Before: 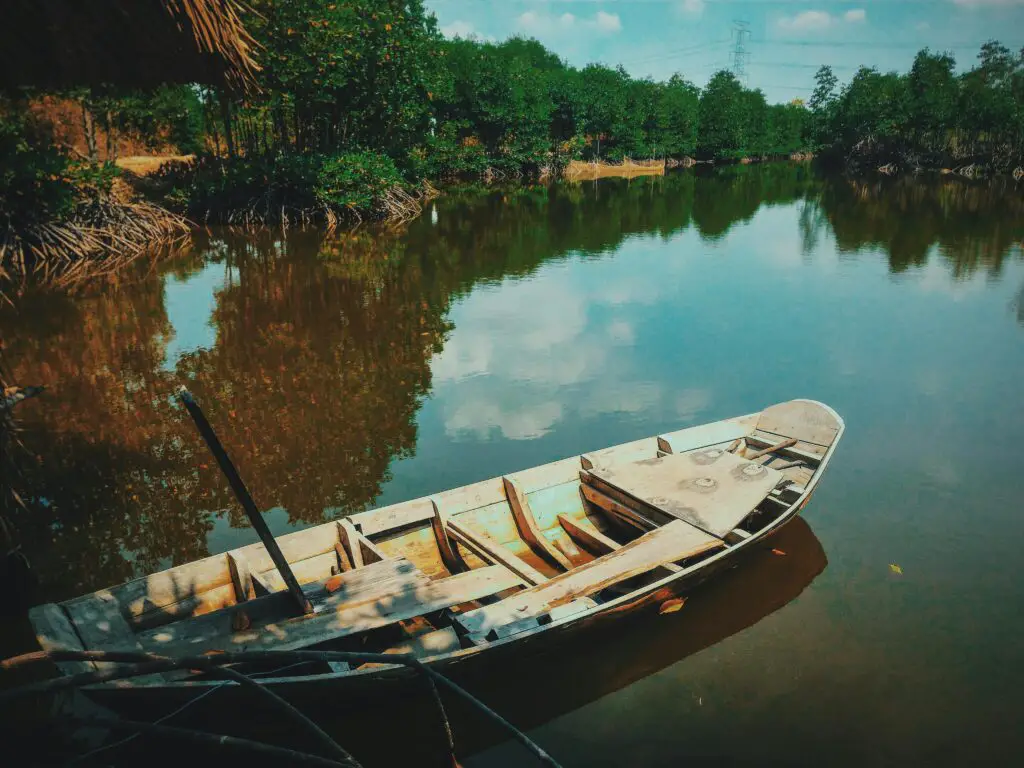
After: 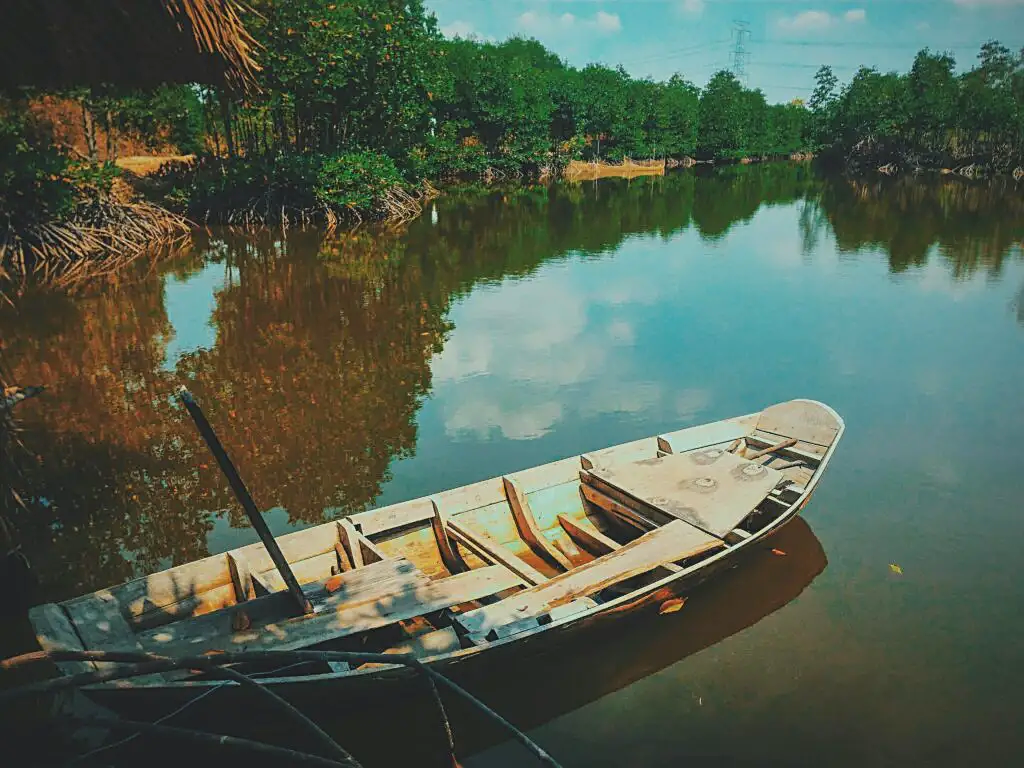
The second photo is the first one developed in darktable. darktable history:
sharpen: on, module defaults
contrast brightness saturation: contrast -0.1, brightness 0.05, saturation 0.08
